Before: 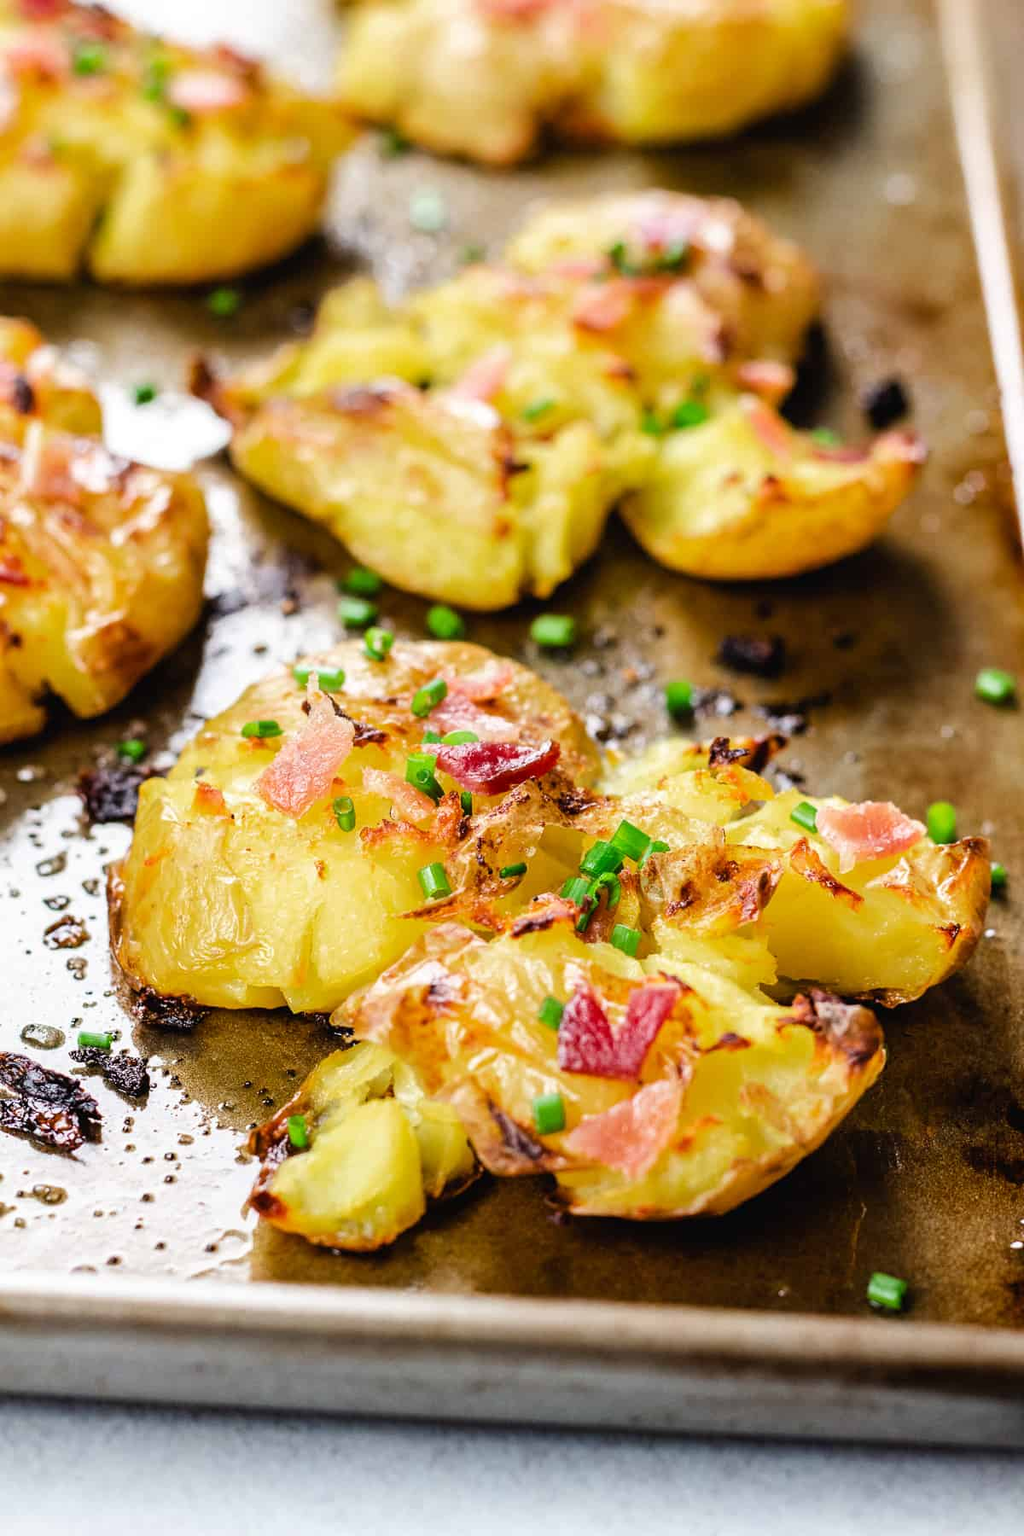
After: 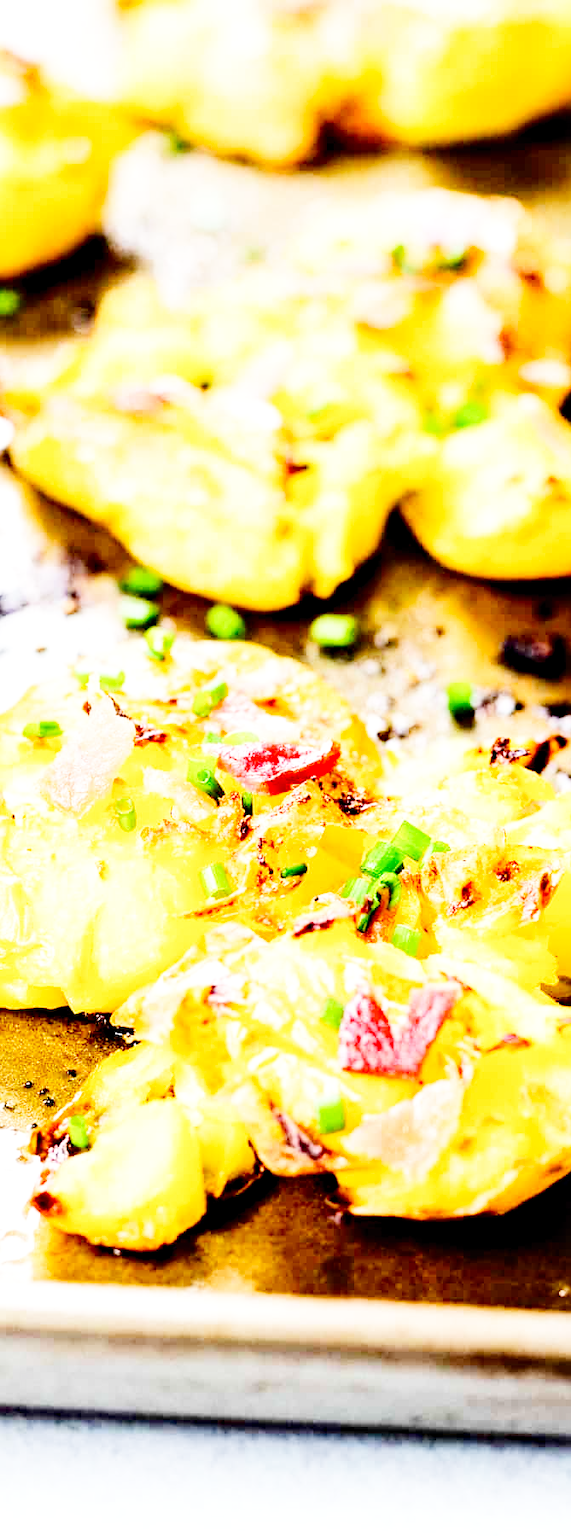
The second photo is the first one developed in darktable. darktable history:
tone curve: curves: ch0 [(0, 0) (0.003, 0.008) (0.011, 0.017) (0.025, 0.027) (0.044, 0.043) (0.069, 0.059) (0.1, 0.086) (0.136, 0.112) (0.177, 0.152) (0.224, 0.203) (0.277, 0.277) (0.335, 0.346) (0.399, 0.439) (0.468, 0.527) (0.543, 0.613) (0.623, 0.693) (0.709, 0.787) (0.801, 0.863) (0.898, 0.927) (1, 1)], color space Lab, independent channels, preserve colors none
base curve: curves: ch0 [(0, 0) (0, 0) (0.002, 0.001) (0.008, 0.003) (0.019, 0.011) (0.037, 0.037) (0.064, 0.11) (0.102, 0.232) (0.152, 0.379) (0.216, 0.524) (0.296, 0.665) (0.394, 0.789) (0.512, 0.881) (0.651, 0.945) (0.813, 0.986) (1, 1)], fusion 1, preserve colors none
crop: left 21.442%, right 22.646%
